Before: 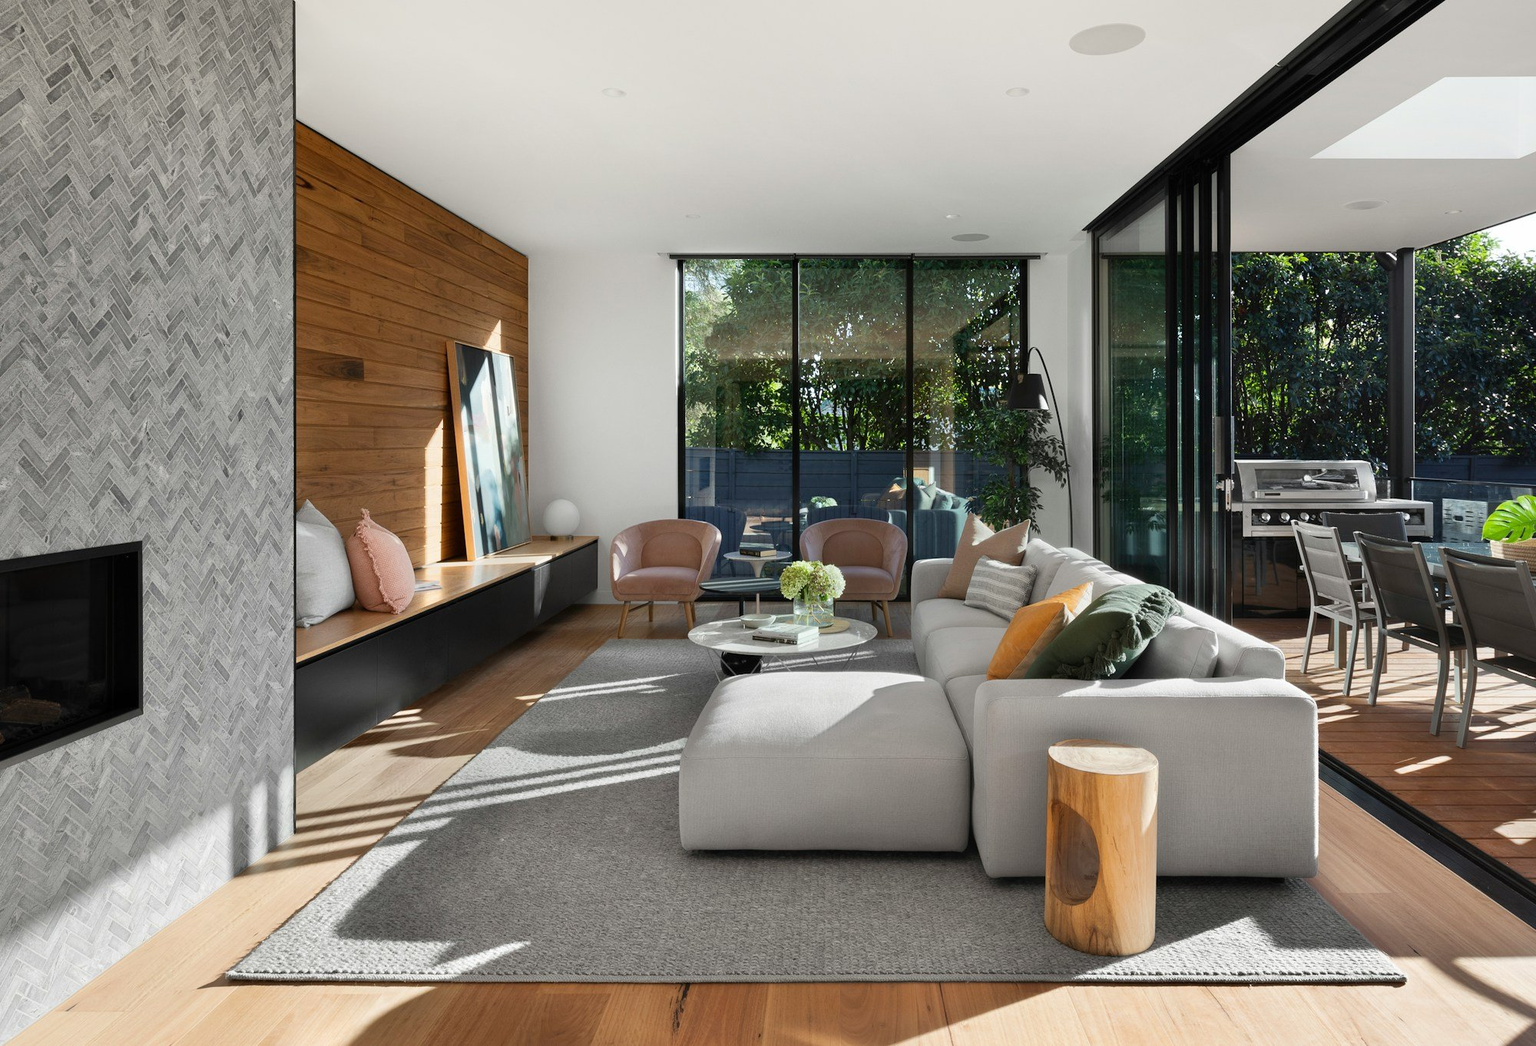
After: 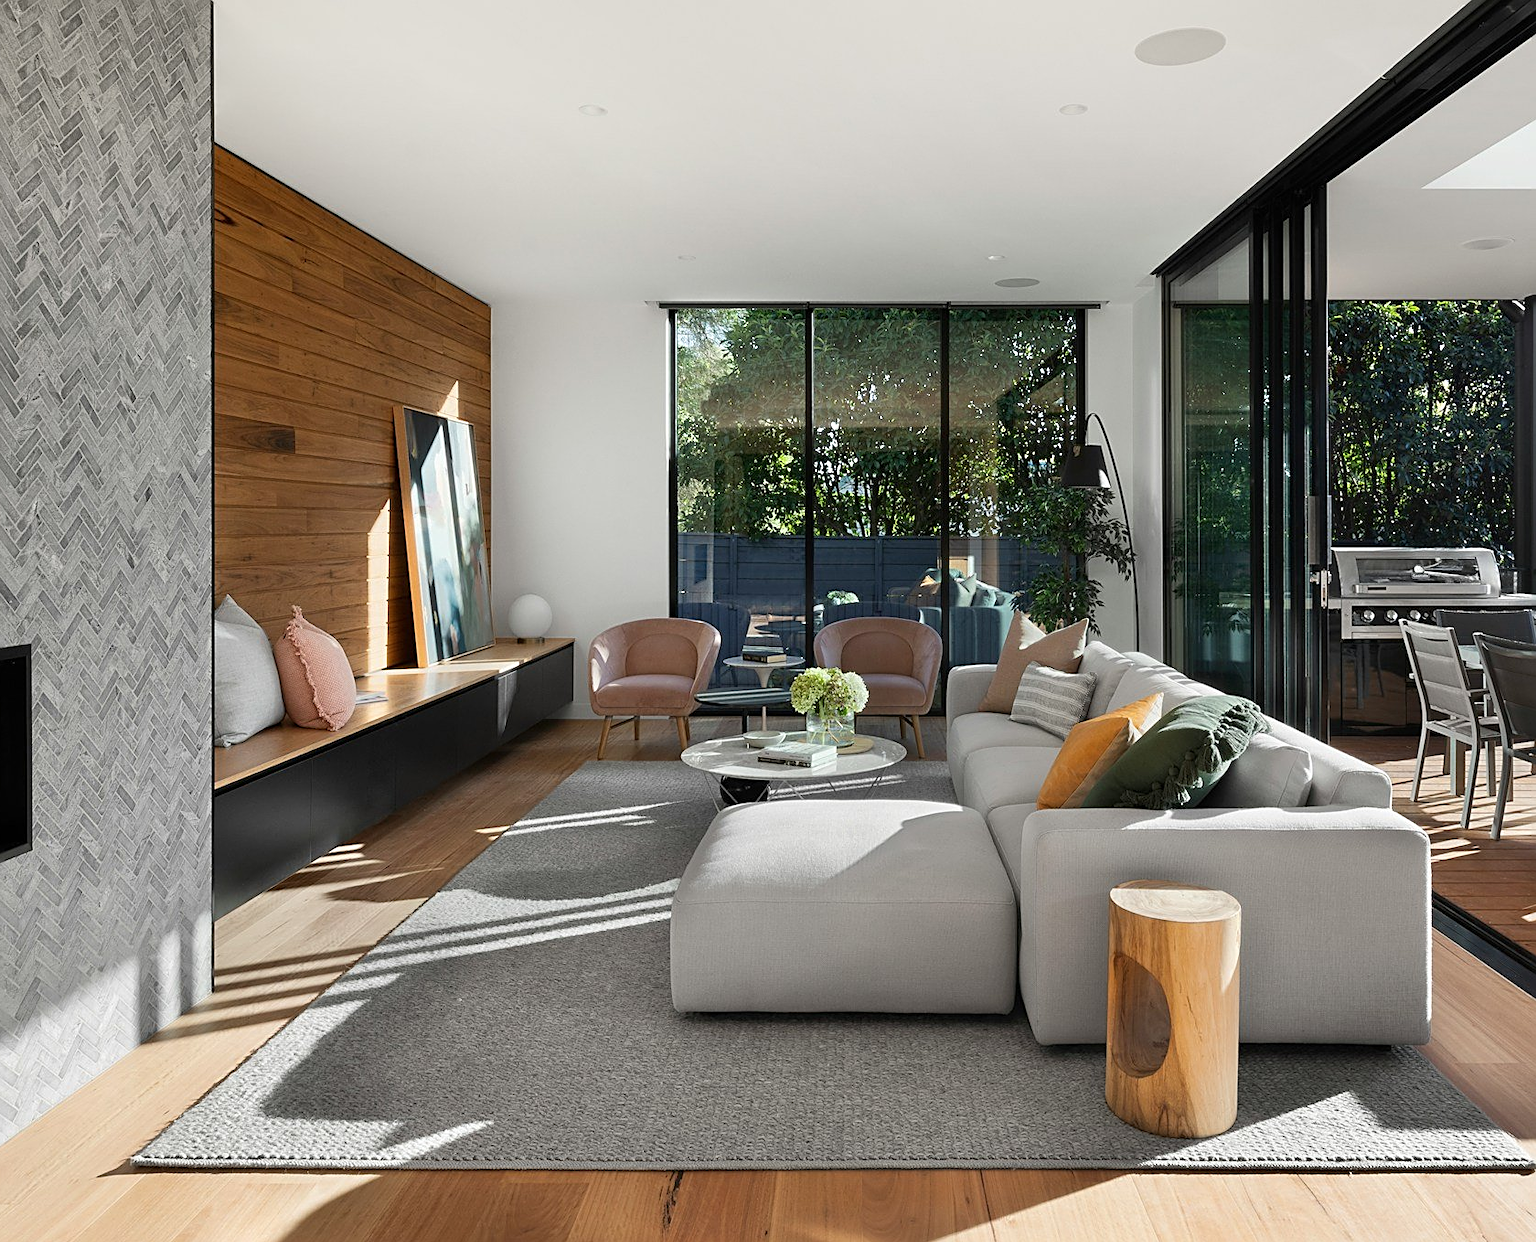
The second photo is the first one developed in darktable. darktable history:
sharpen: amount 0.55
crop: left 7.598%, right 7.873%
